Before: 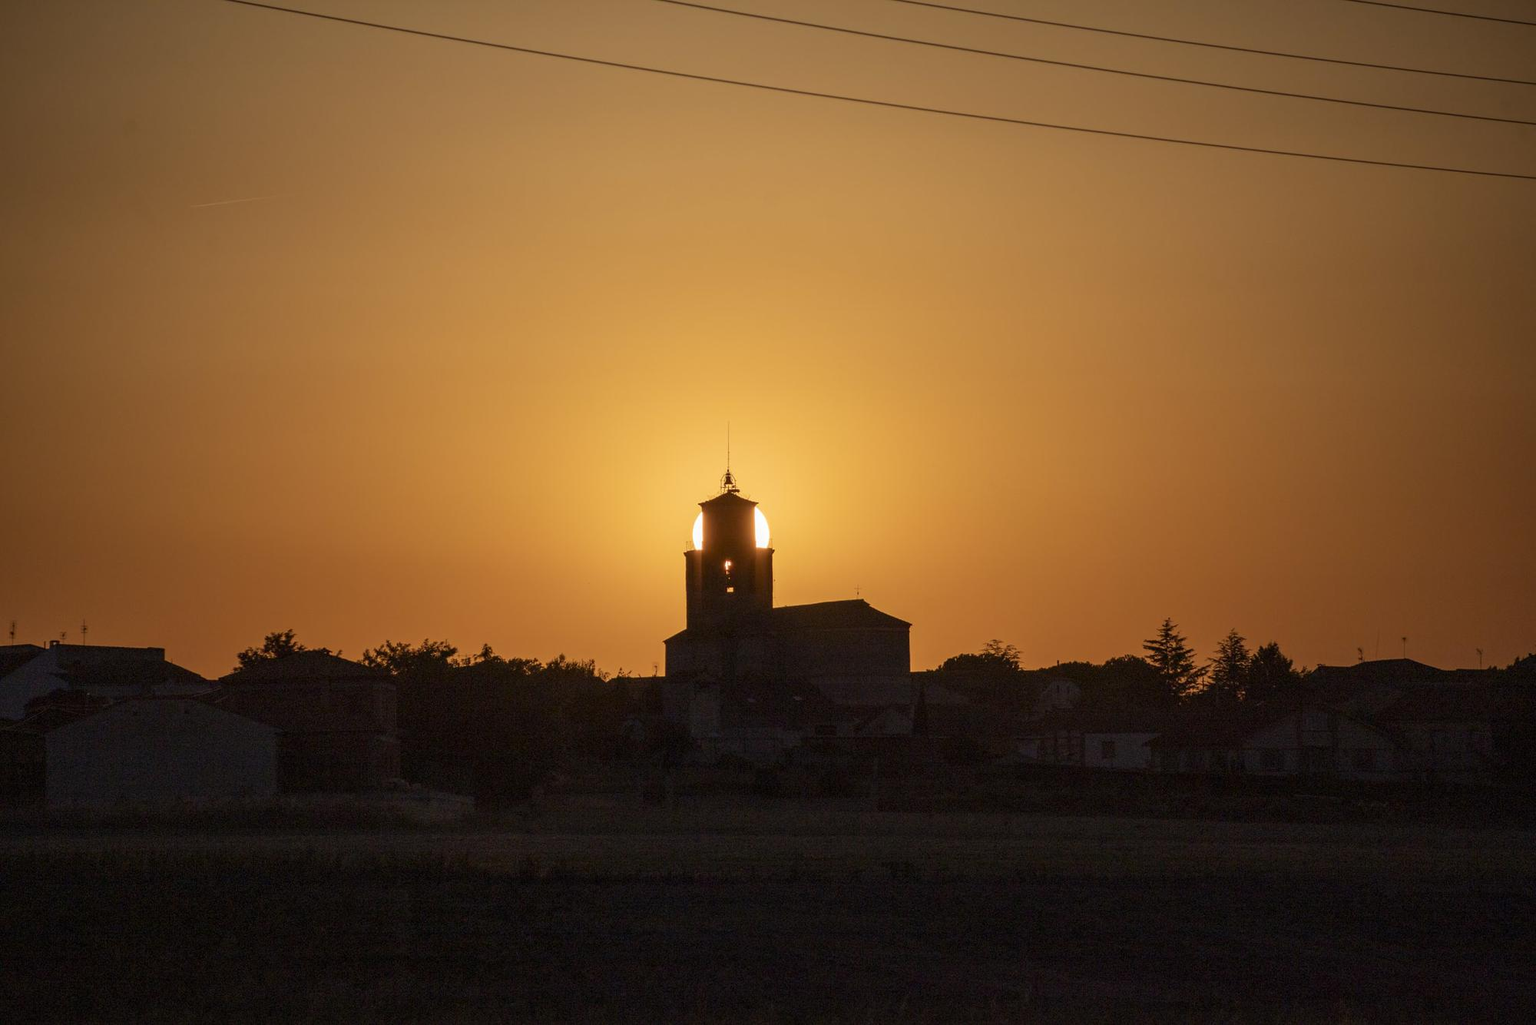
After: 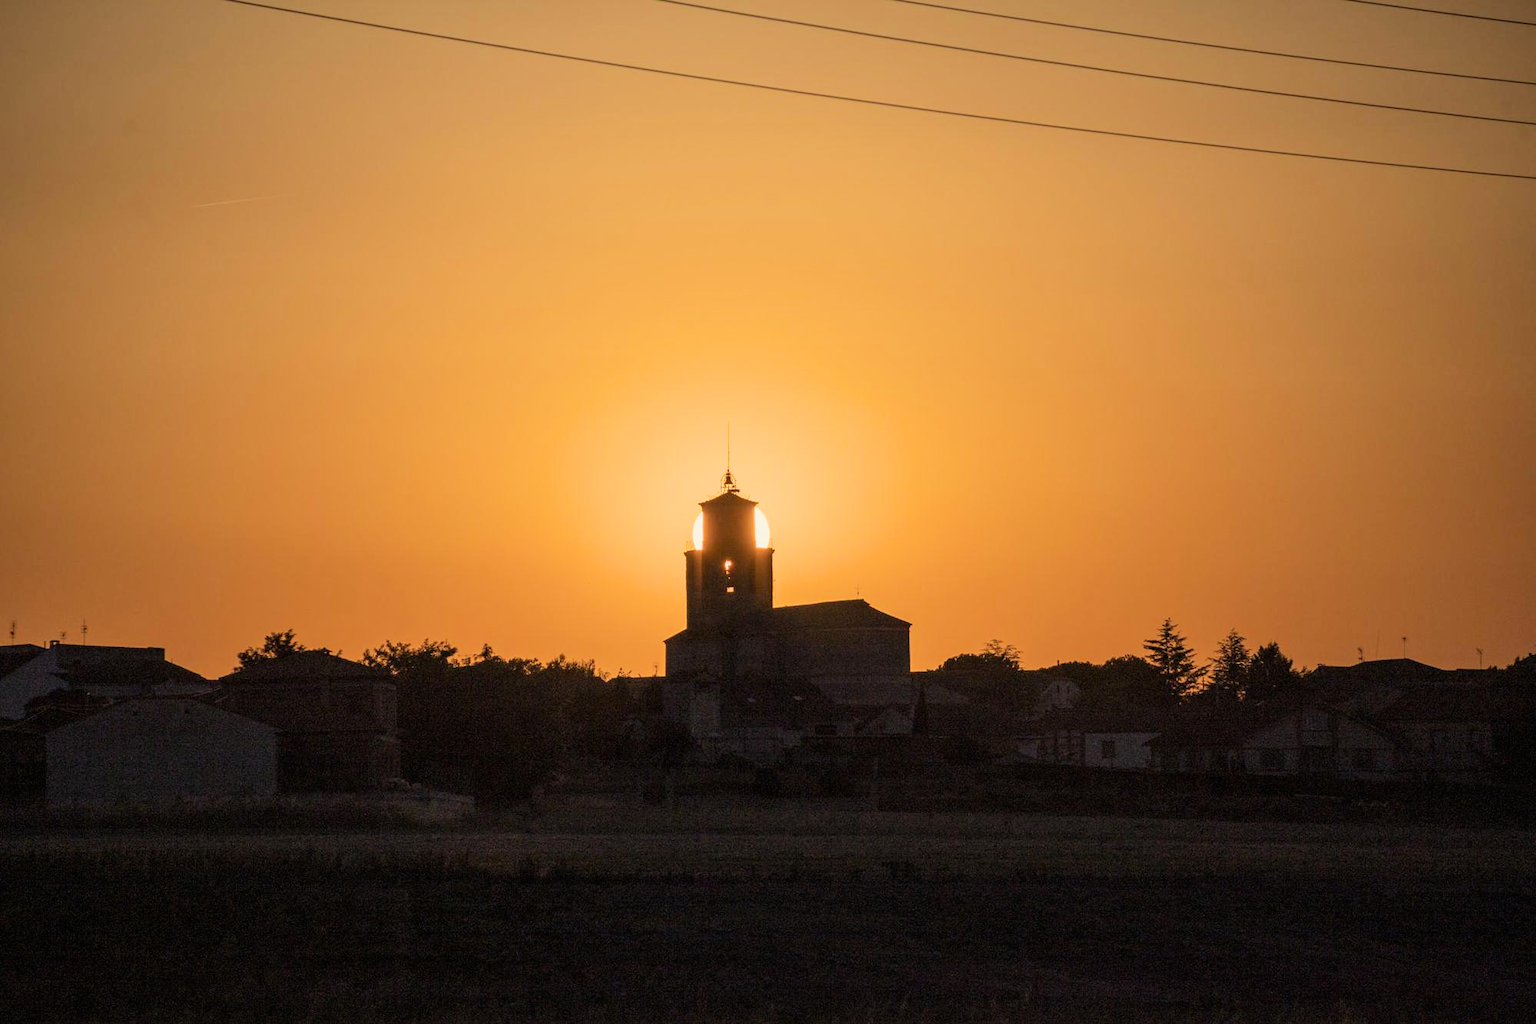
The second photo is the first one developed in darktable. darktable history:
filmic rgb: black relative exposure -7.65 EV, white relative exposure 4.56 EV, hardness 3.61, color science v6 (2022)
color balance rgb: highlights gain › chroma 3.101%, highlights gain › hue 77.68°, perceptual saturation grading › global saturation -0.081%
exposure: black level correction 0, exposure 1.098 EV, compensate exposure bias true, compensate highlight preservation false
